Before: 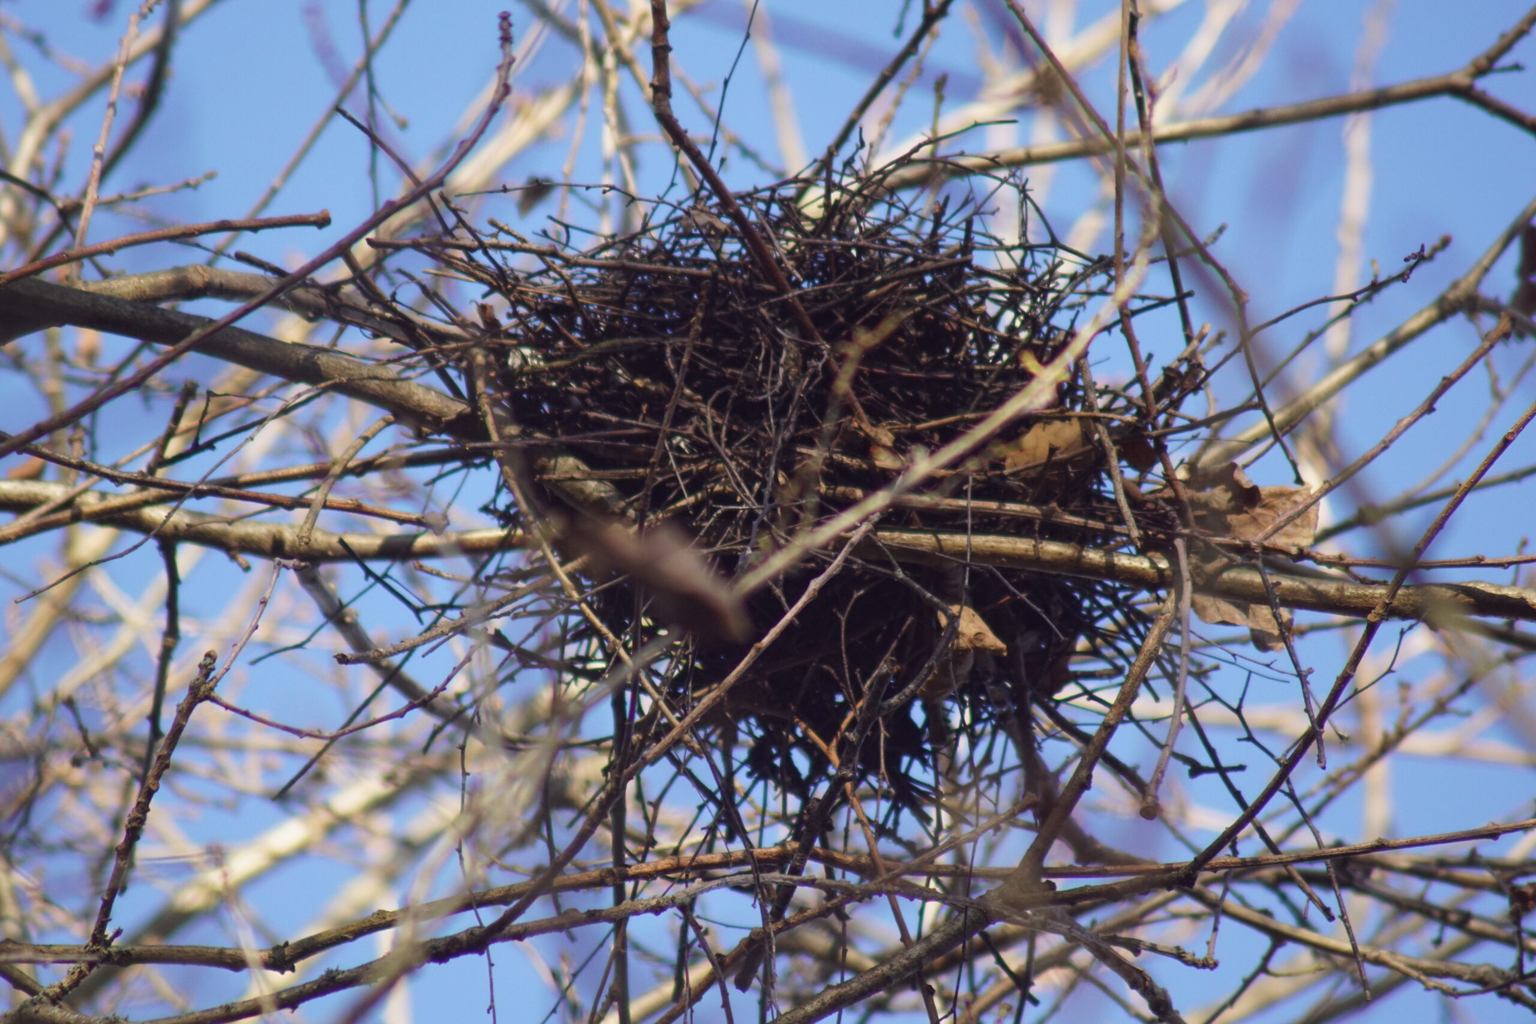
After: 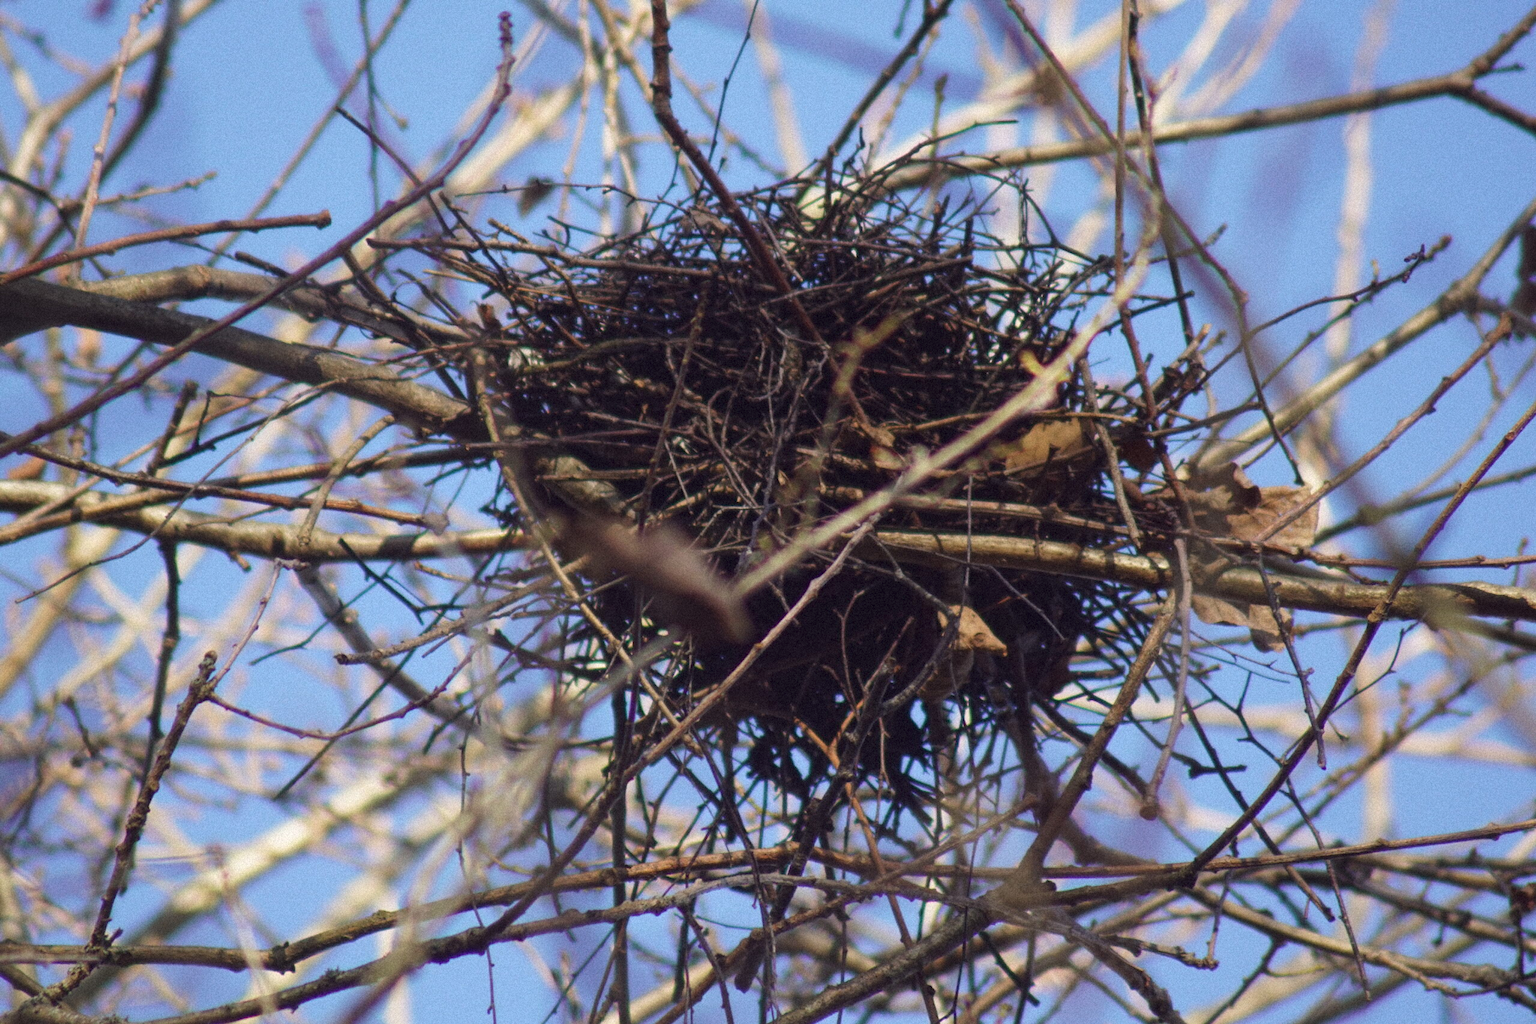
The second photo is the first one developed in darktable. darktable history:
grain: mid-tones bias 0%
color balance rgb: global vibrance 1%, saturation formula JzAzBz (2021)
